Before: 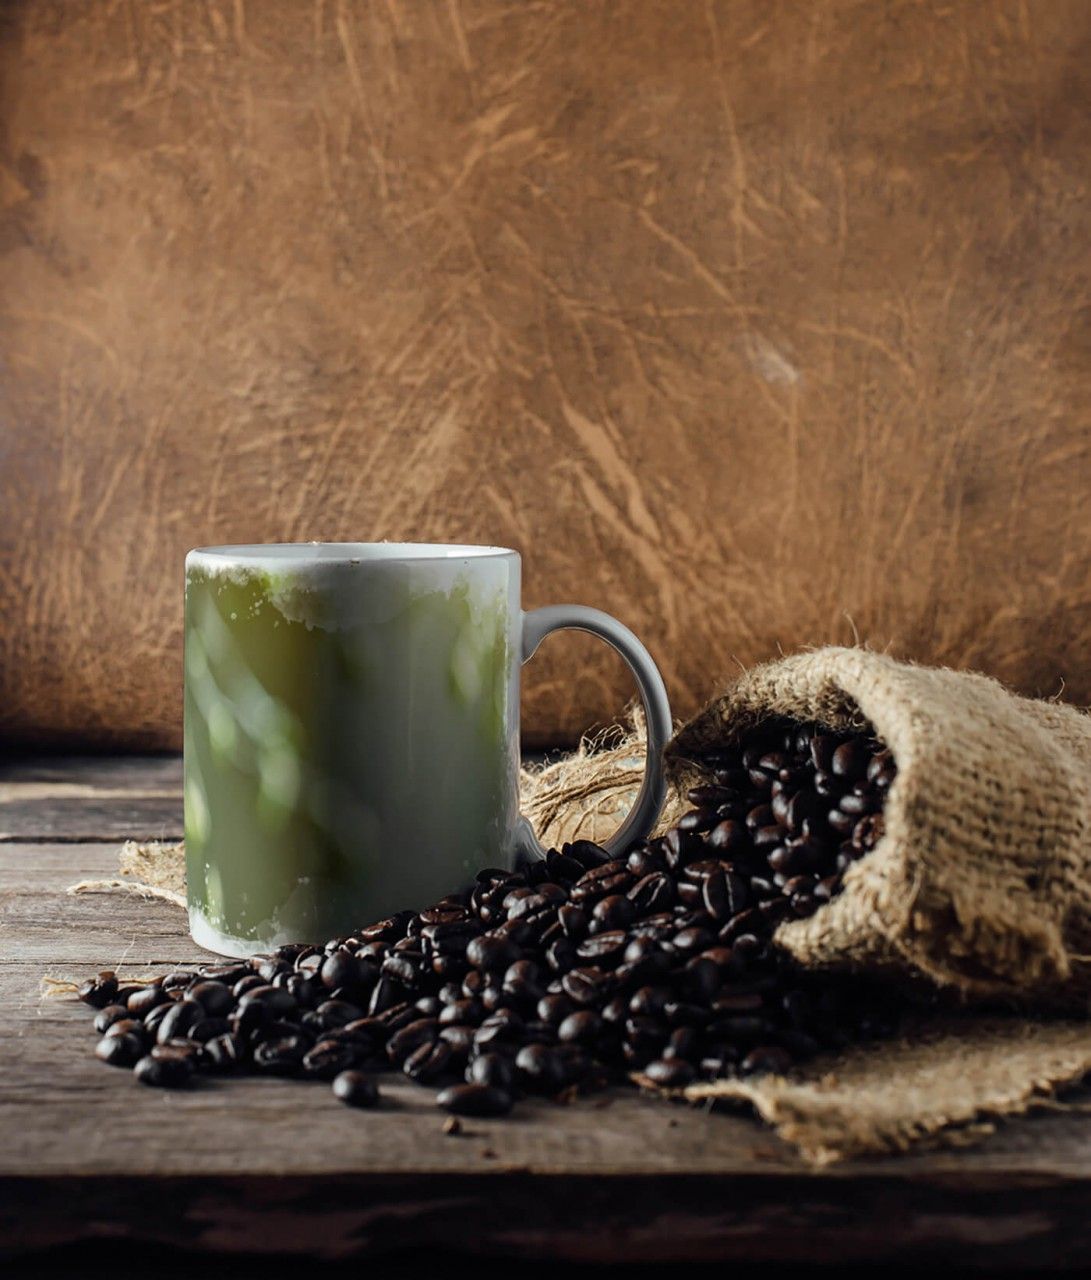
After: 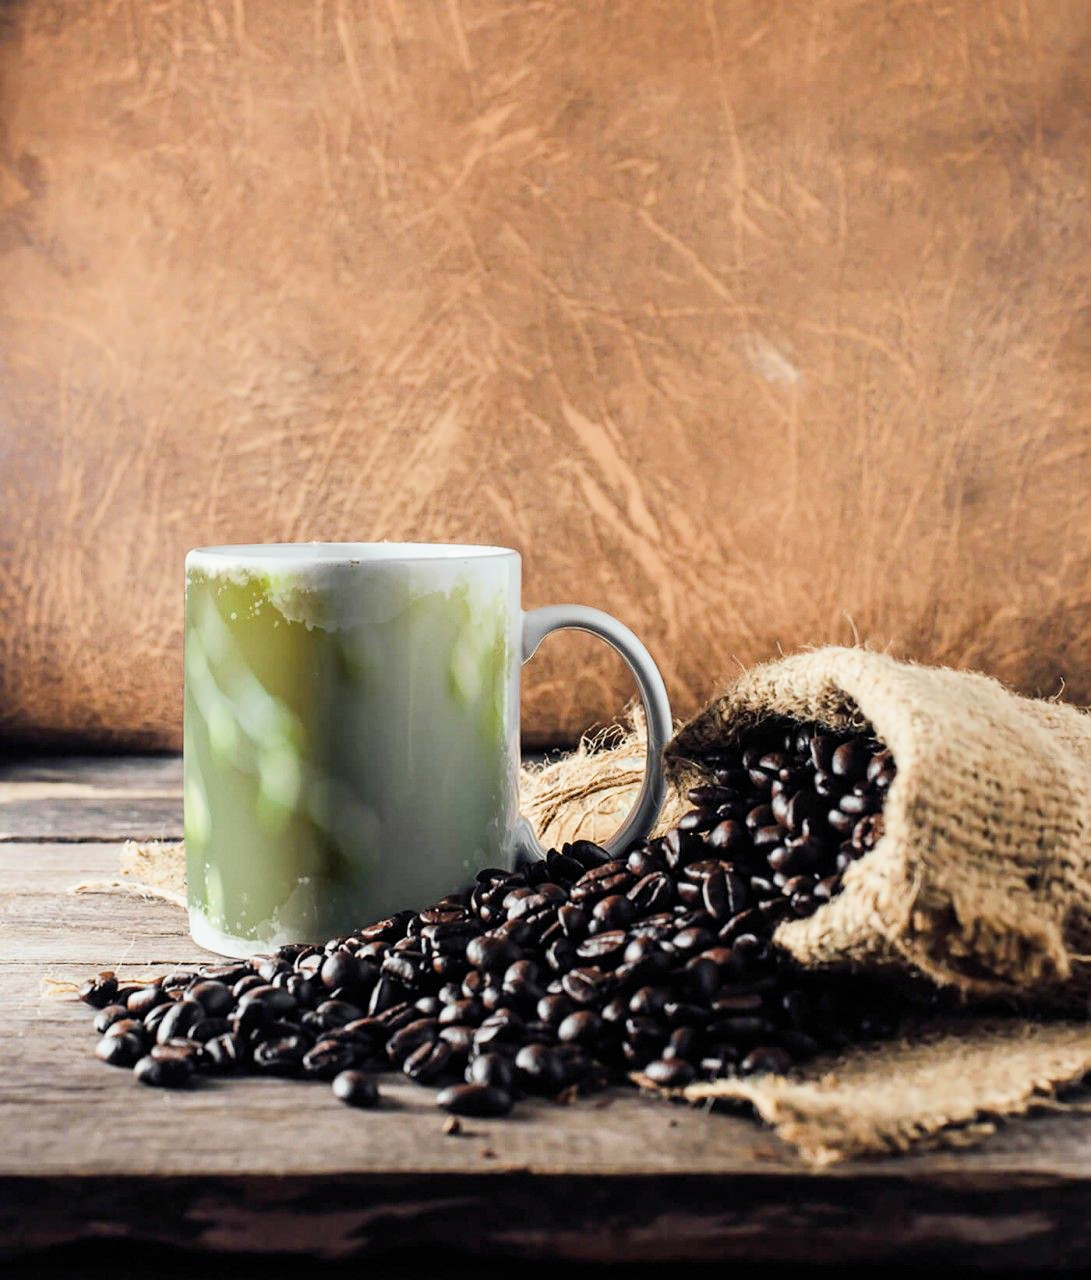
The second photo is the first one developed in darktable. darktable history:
exposure: black level correction 0, exposure 1.55 EV, compensate exposure bias true, compensate highlight preservation false
filmic rgb: black relative exposure -7.65 EV, white relative exposure 4.56 EV, hardness 3.61
tone equalizer: on, module defaults
